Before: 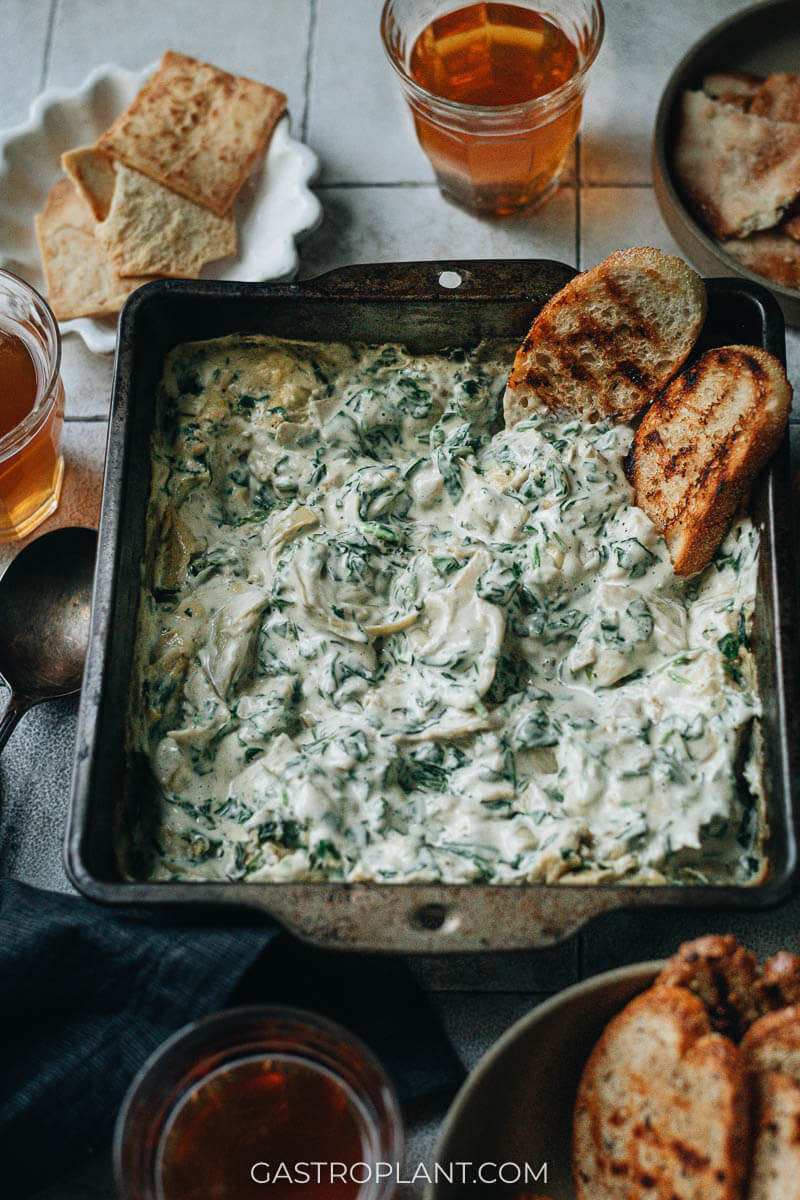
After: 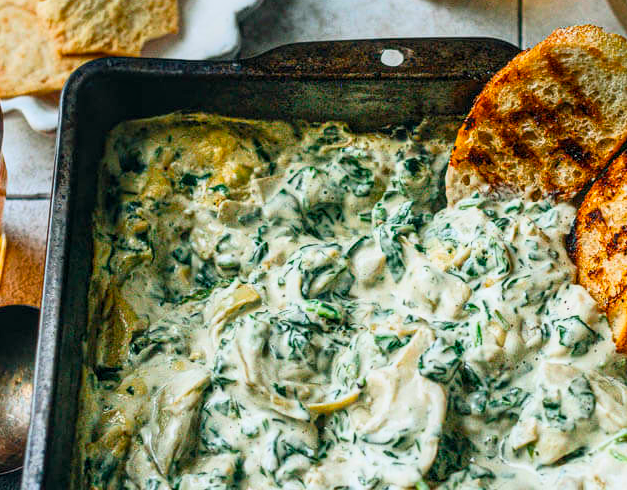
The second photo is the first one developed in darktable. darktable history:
color balance rgb: linear chroma grading › global chroma 9.035%, perceptual saturation grading › global saturation 25.098%, global vibrance 27.31%
local contrast: detail 130%
crop: left 7.27%, top 18.504%, right 14.285%, bottom 40.616%
base curve: curves: ch0 [(0, 0) (0.088, 0.125) (0.176, 0.251) (0.354, 0.501) (0.613, 0.749) (1, 0.877)]
